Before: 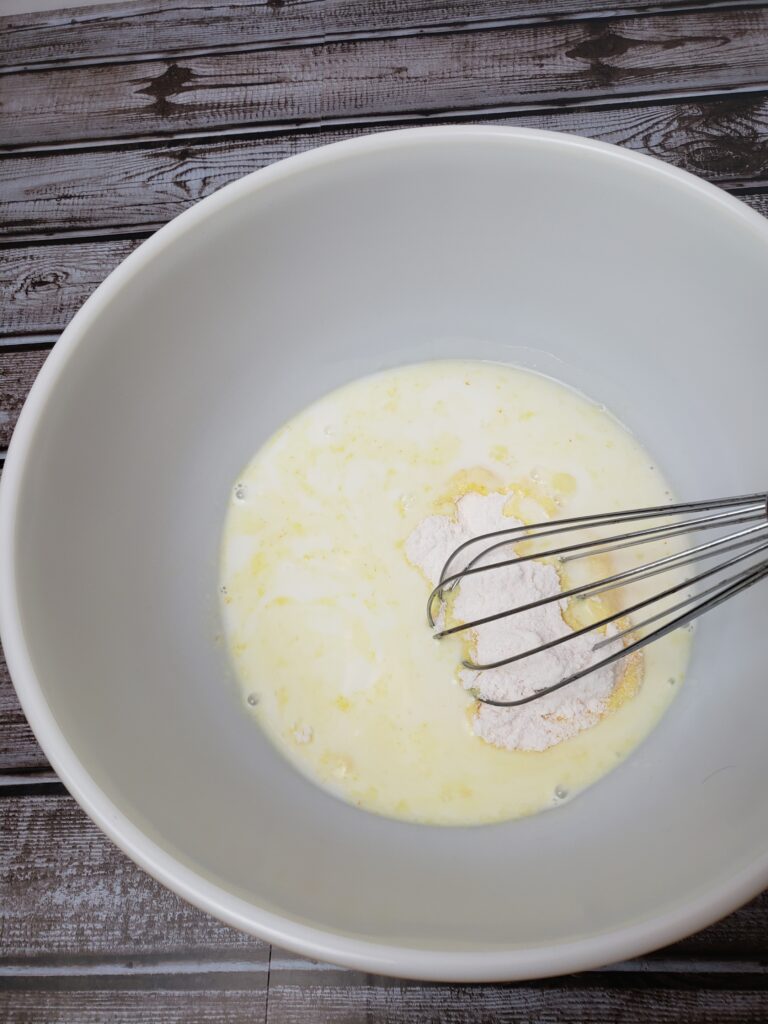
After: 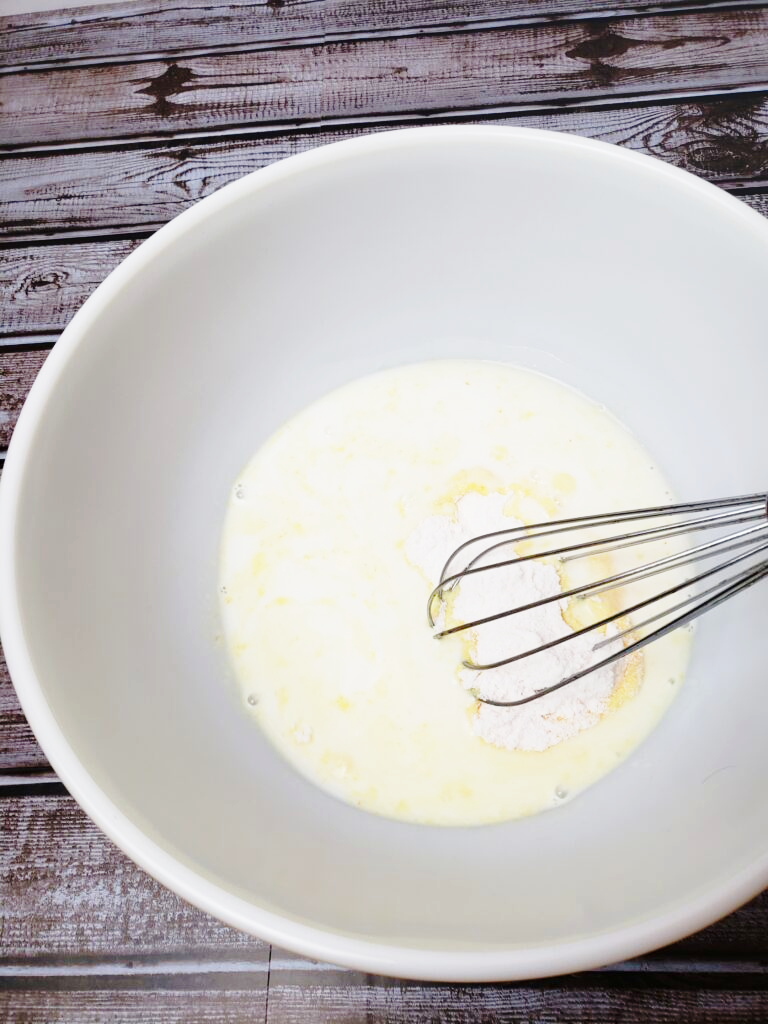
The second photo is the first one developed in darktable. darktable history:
base curve: curves: ch0 [(0, 0) (0.028, 0.03) (0.121, 0.232) (0.46, 0.748) (0.859, 0.968) (1, 1)], preserve colors none
color balance rgb: perceptual saturation grading › global saturation 20%, perceptual saturation grading › highlights -25%, perceptual saturation grading › shadows 25%
